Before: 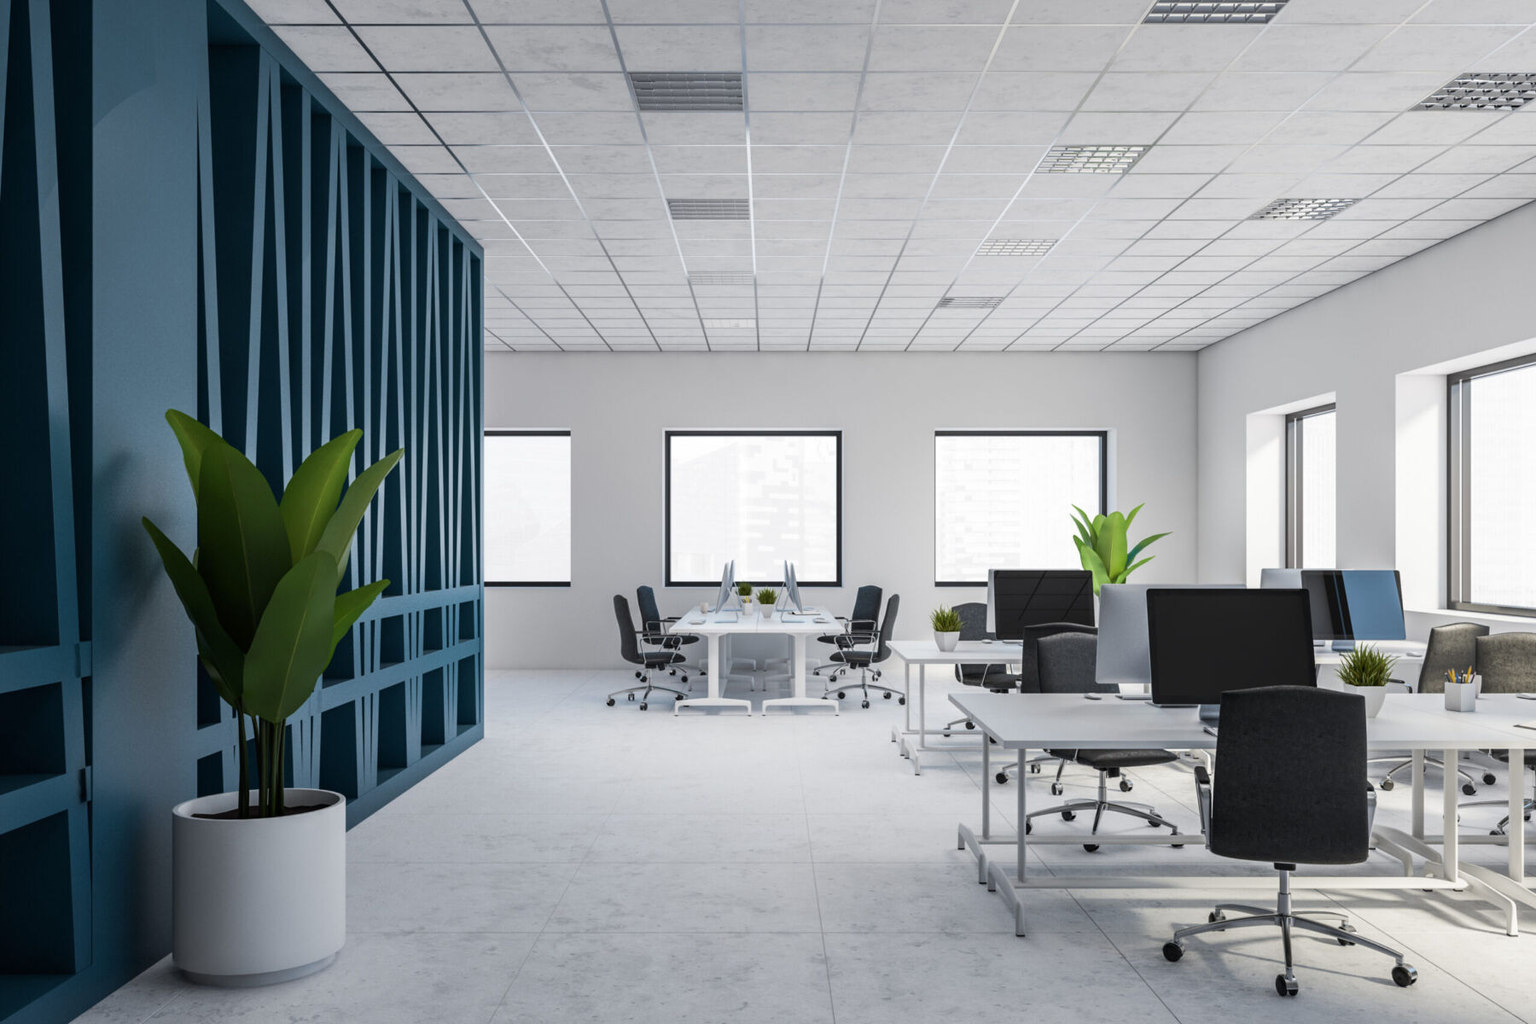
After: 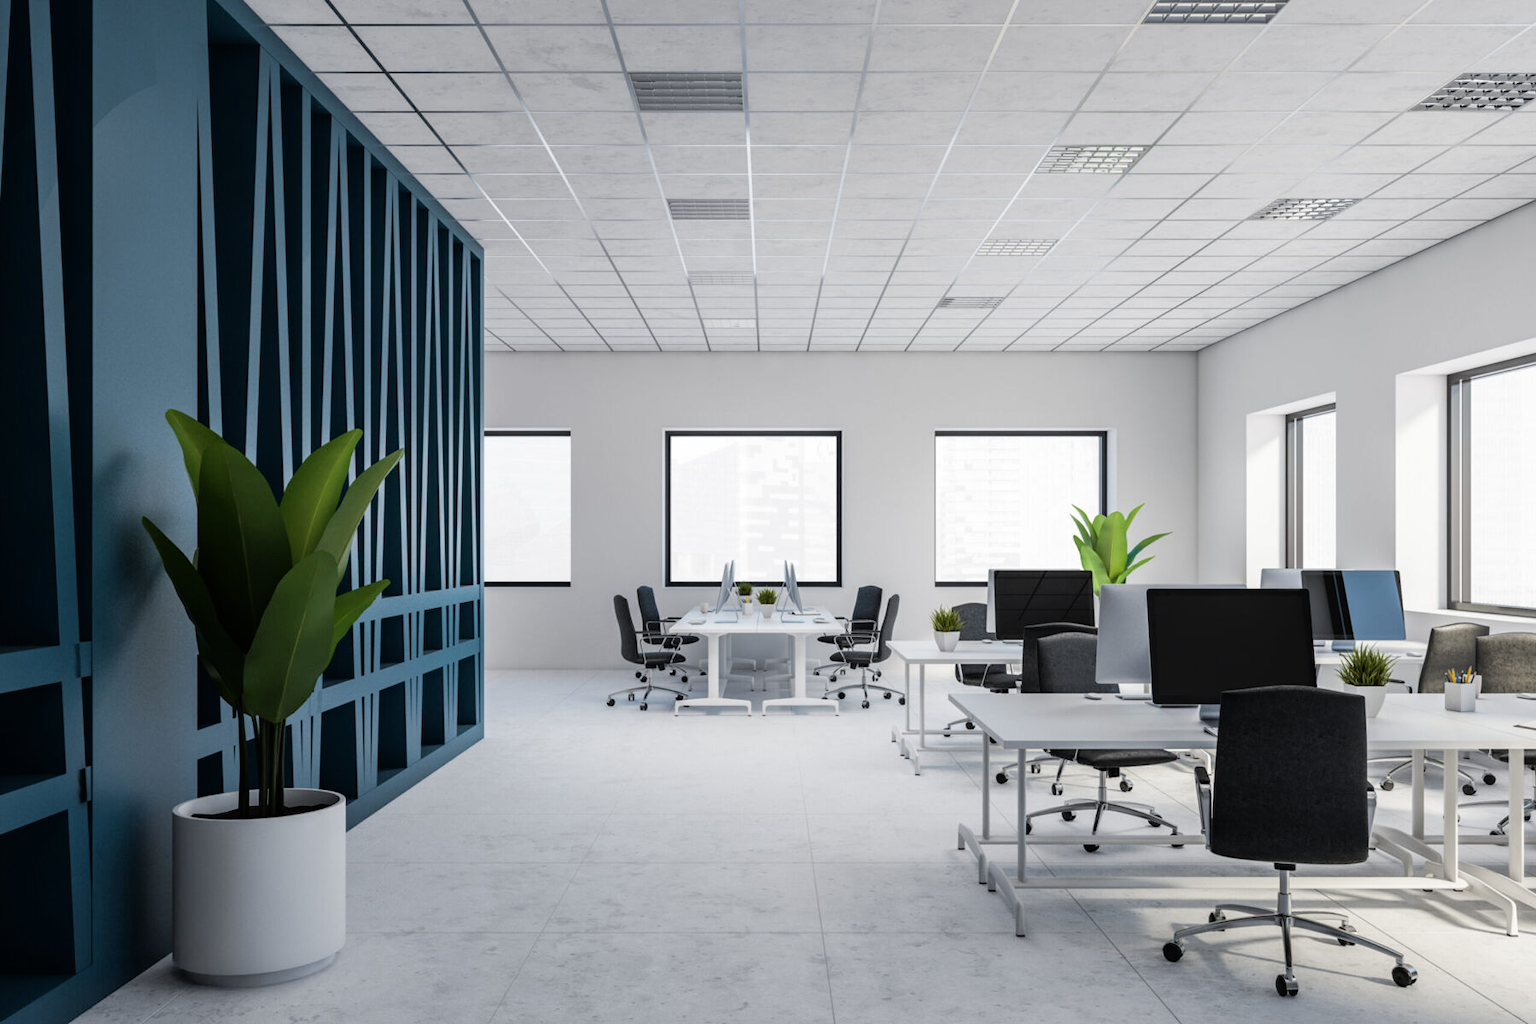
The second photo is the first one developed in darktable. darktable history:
rgb curve: curves: ch0 [(0, 0) (0.136, 0.078) (0.262, 0.245) (0.414, 0.42) (1, 1)], compensate middle gray true, preserve colors basic power
